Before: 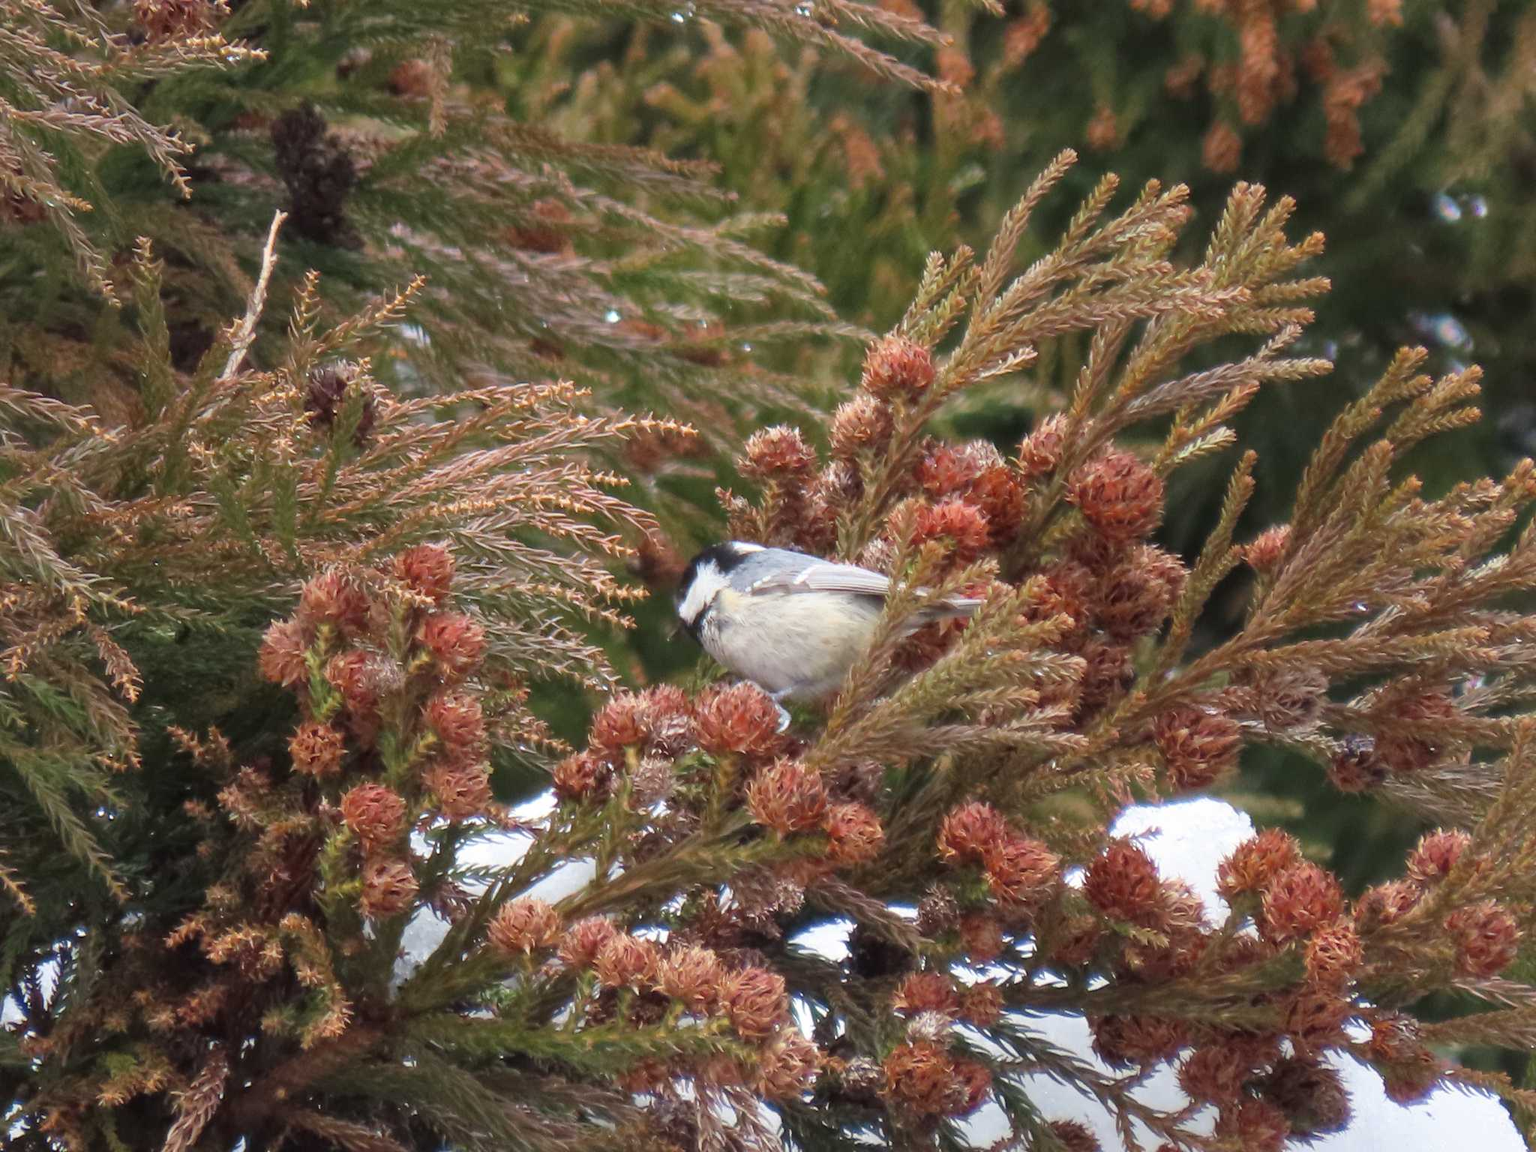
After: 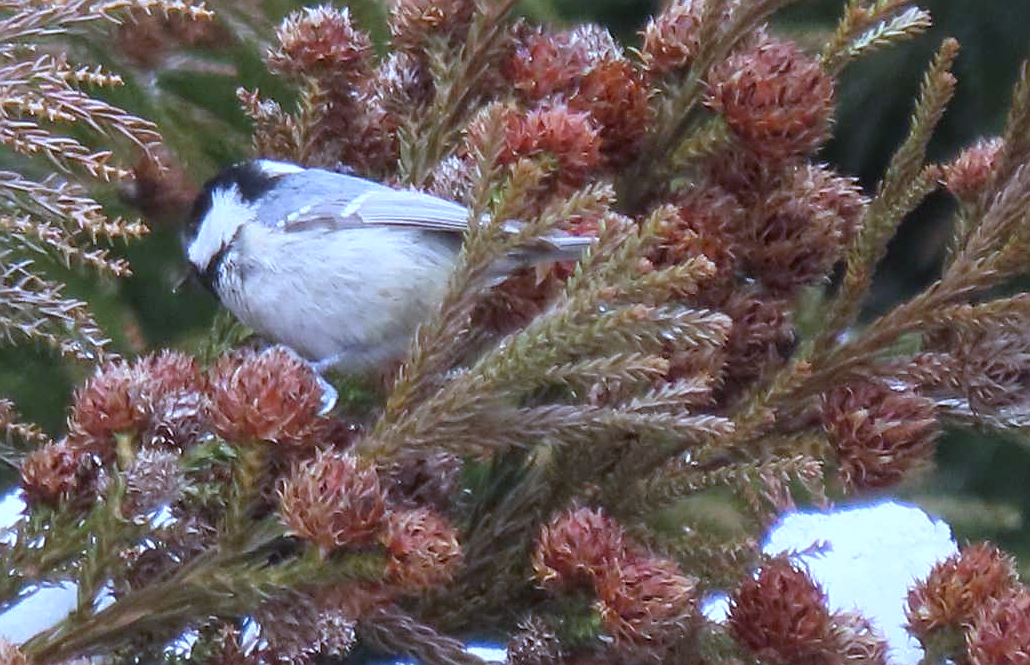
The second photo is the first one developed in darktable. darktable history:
crop: left 35.03%, top 36.625%, right 14.663%, bottom 20.057%
sharpen: on, module defaults
white balance: red 0.871, blue 1.249
